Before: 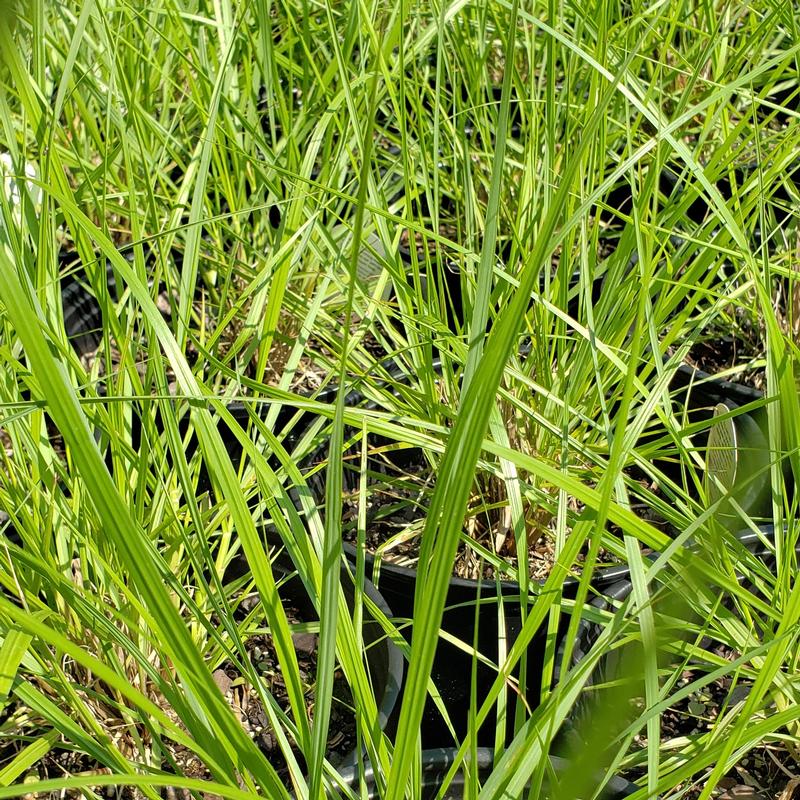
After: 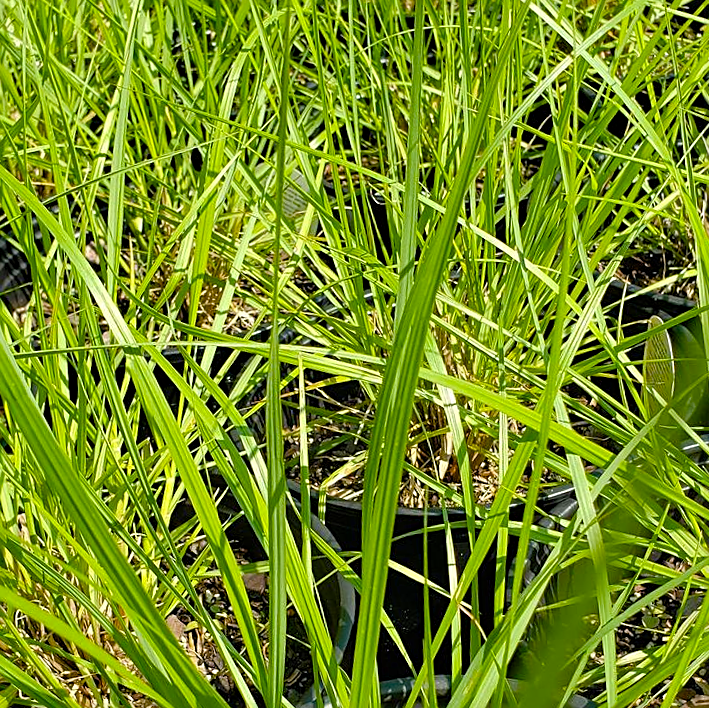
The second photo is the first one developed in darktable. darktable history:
sharpen: on, module defaults
crop and rotate: angle 3.85°, left 5.618%, top 5.672%
color balance rgb: shadows lift › chroma 0.746%, shadows lift › hue 111.41°, perceptual saturation grading › global saturation 34.759%, perceptual saturation grading › highlights -29.823%, perceptual saturation grading › shadows 35.61%, global vibrance 20%
